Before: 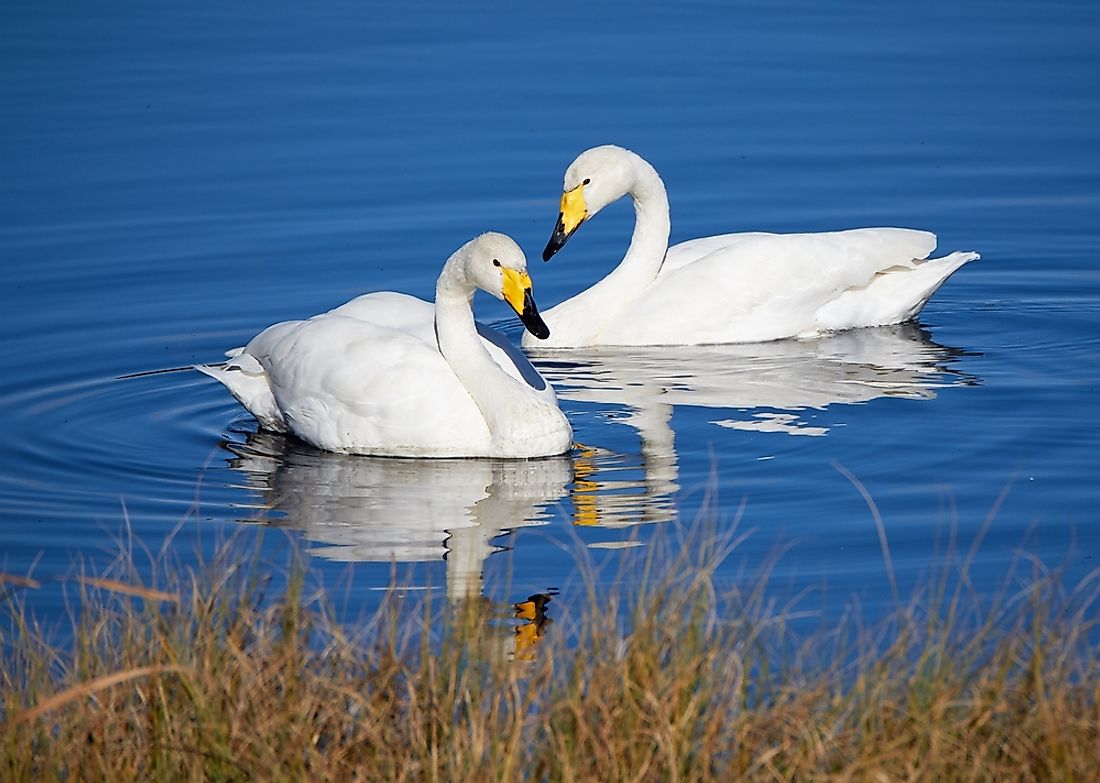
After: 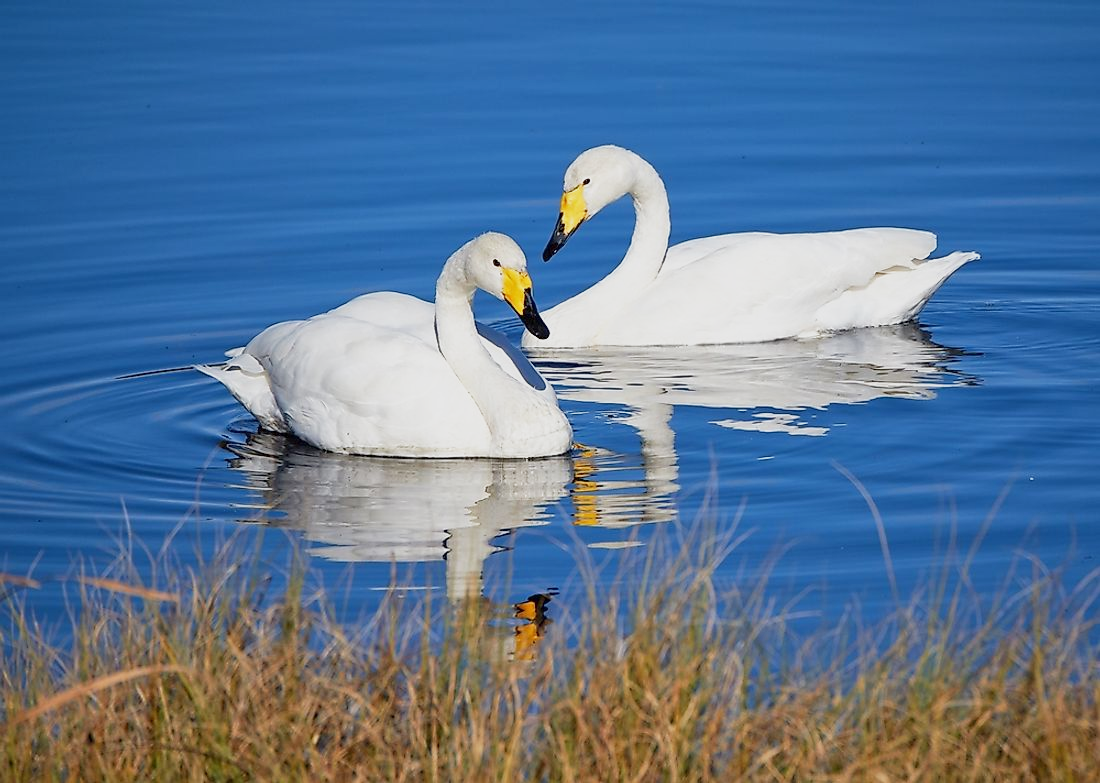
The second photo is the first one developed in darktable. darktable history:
base curve: curves: ch0 [(0, 0) (0.088, 0.125) (0.176, 0.251) (0.354, 0.501) (0.613, 0.749) (1, 0.877)], preserve colors none
tone equalizer: -8 EV 0.25 EV, -7 EV 0.417 EV, -6 EV 0.417 EV, -5 EV 0.25 EV, -3 EV -0.25 EV, -2 EV -0.417 EV, -1 EV -0.417 EV, +0 EV -0.25 EV, edges refinement/feathering 500, mask exposure compensation -1.57 EV, preserve details guided filter
